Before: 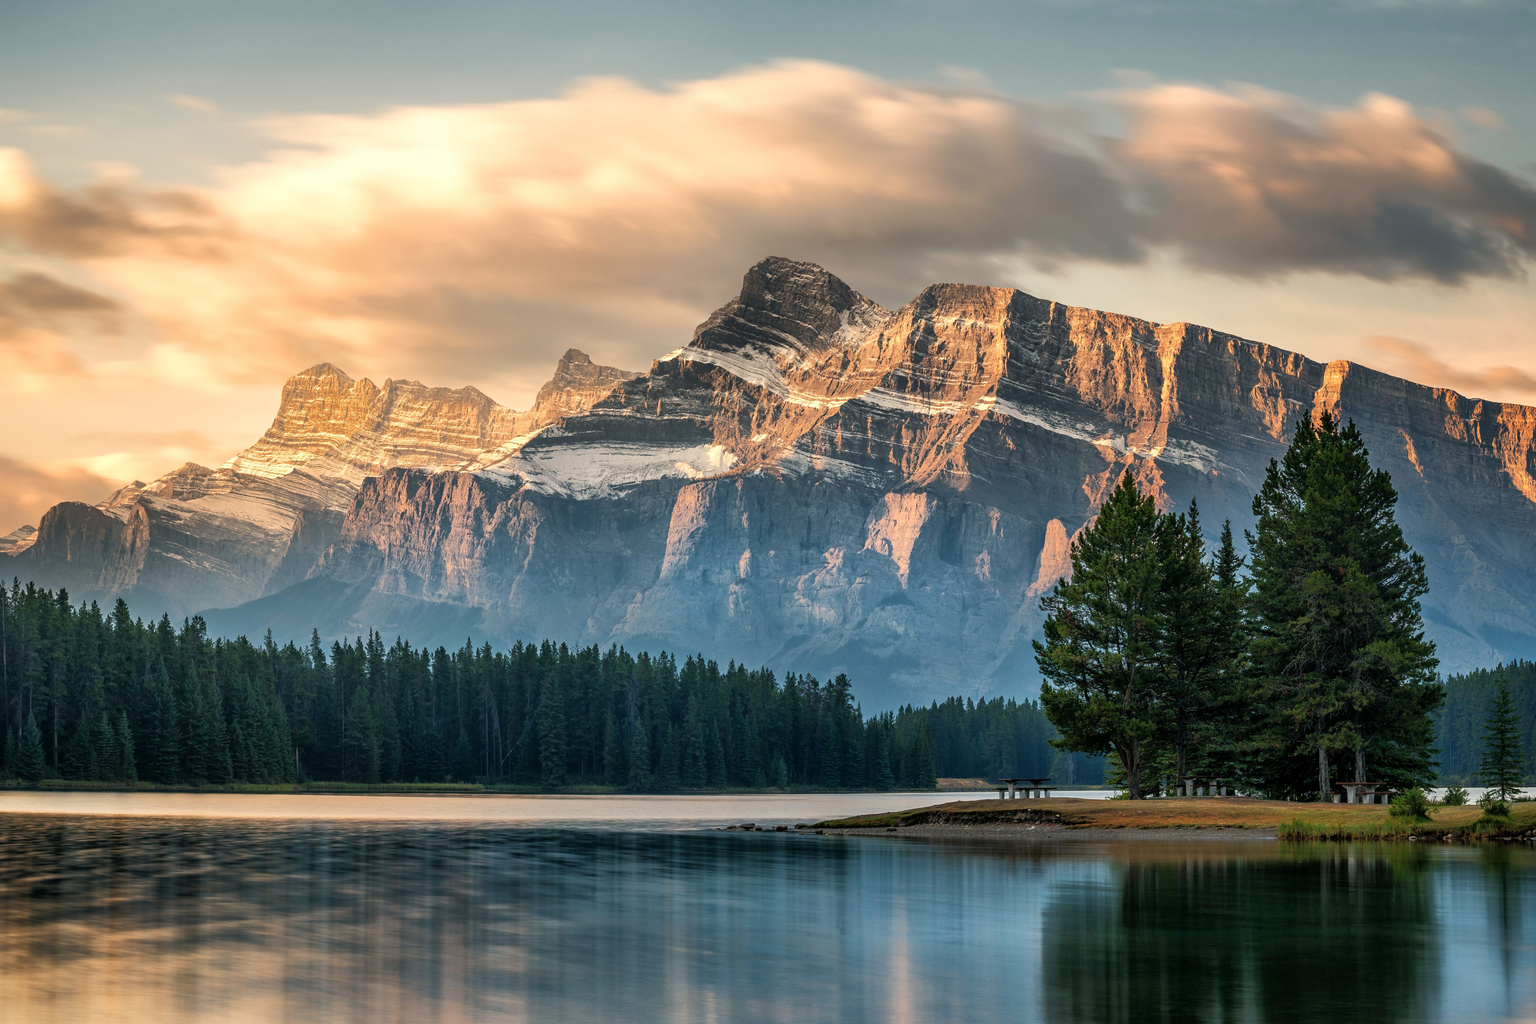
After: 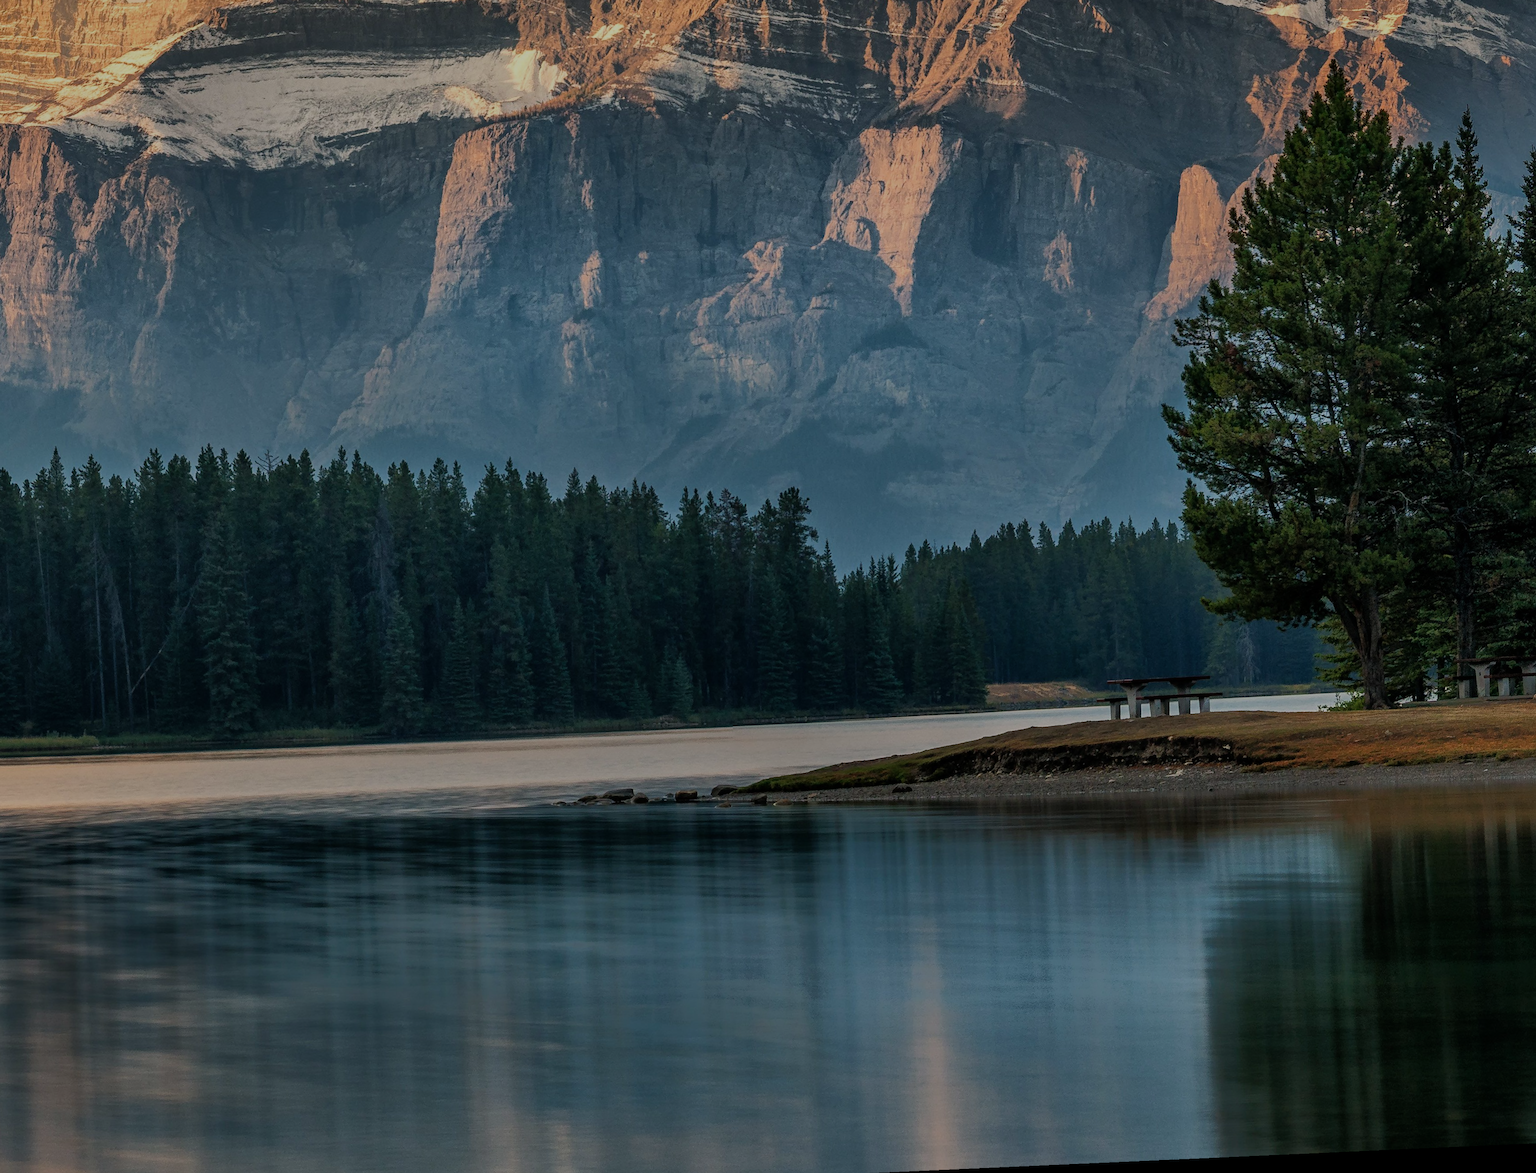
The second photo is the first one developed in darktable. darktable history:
exposure: exposure -1 EV, compensate highlight preservation false
crop: left 29.672%, top 41.786%, right 20.851%, bottom 3.487%
shadows and highlights: shadows 20.91, highlights -35.45, soften with gaussian
rotate and perspective: rotation -2.56°, automatic cropping off
